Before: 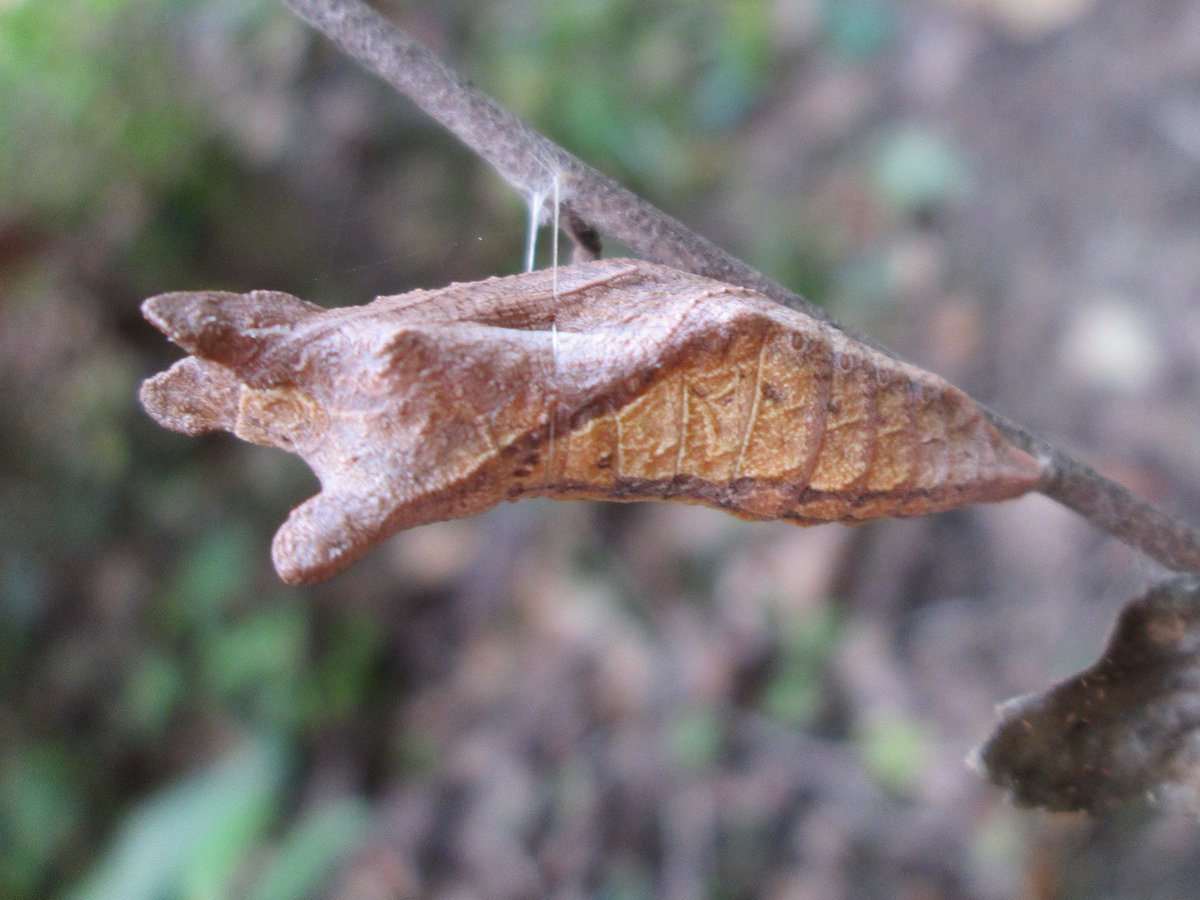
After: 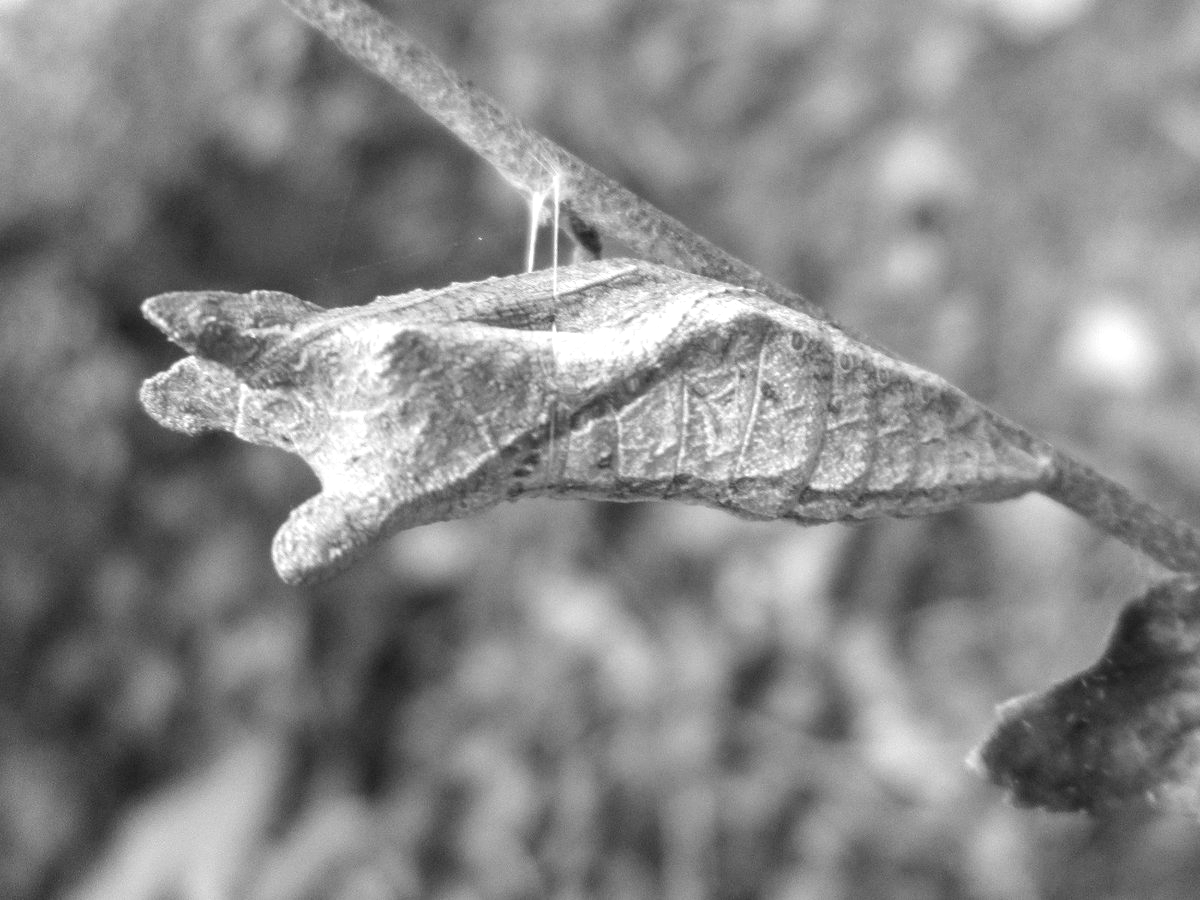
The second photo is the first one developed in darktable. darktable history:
monochrome: a 26.22, b 42.67, size 0.8
local contrast: on, module defaults
exposure: black level correction 0, exposure 0.7 EV, compensate exposure bias true, compensate highlight preservation false
